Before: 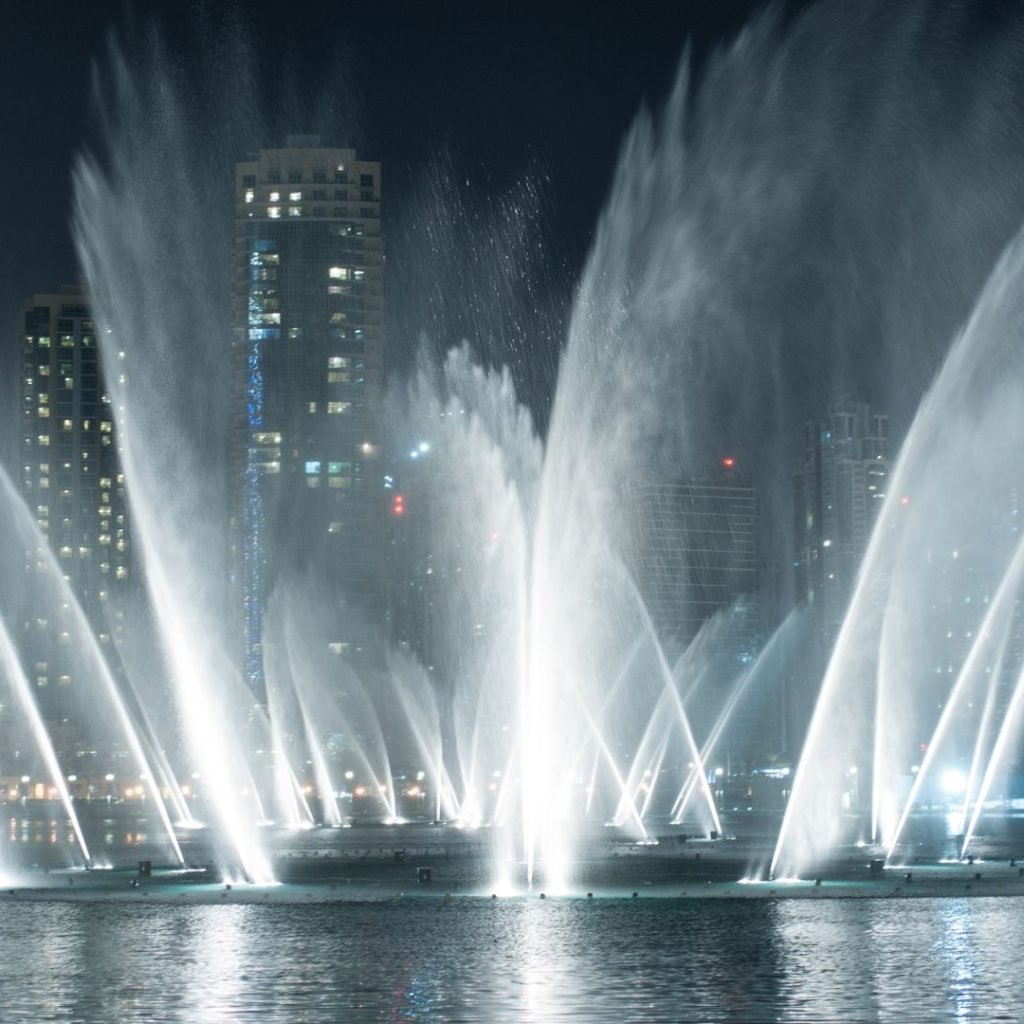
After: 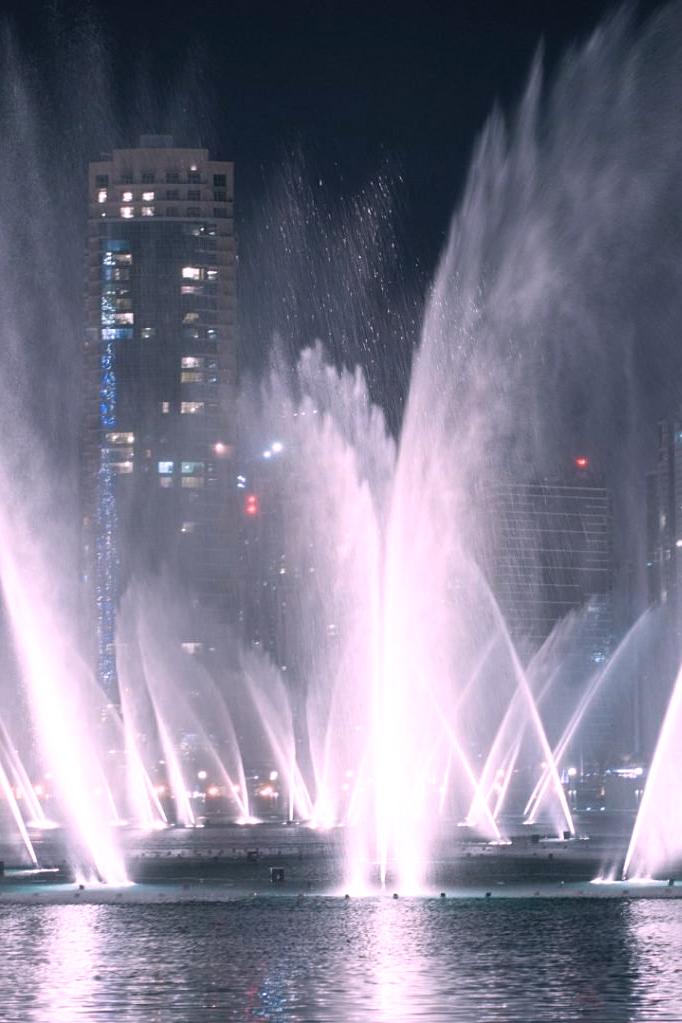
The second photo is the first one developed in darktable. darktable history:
white balance: red 1.188, blue 1.11
crop and rotate: left 14.436%, right 18.898%
sharpen: amount 0.2
